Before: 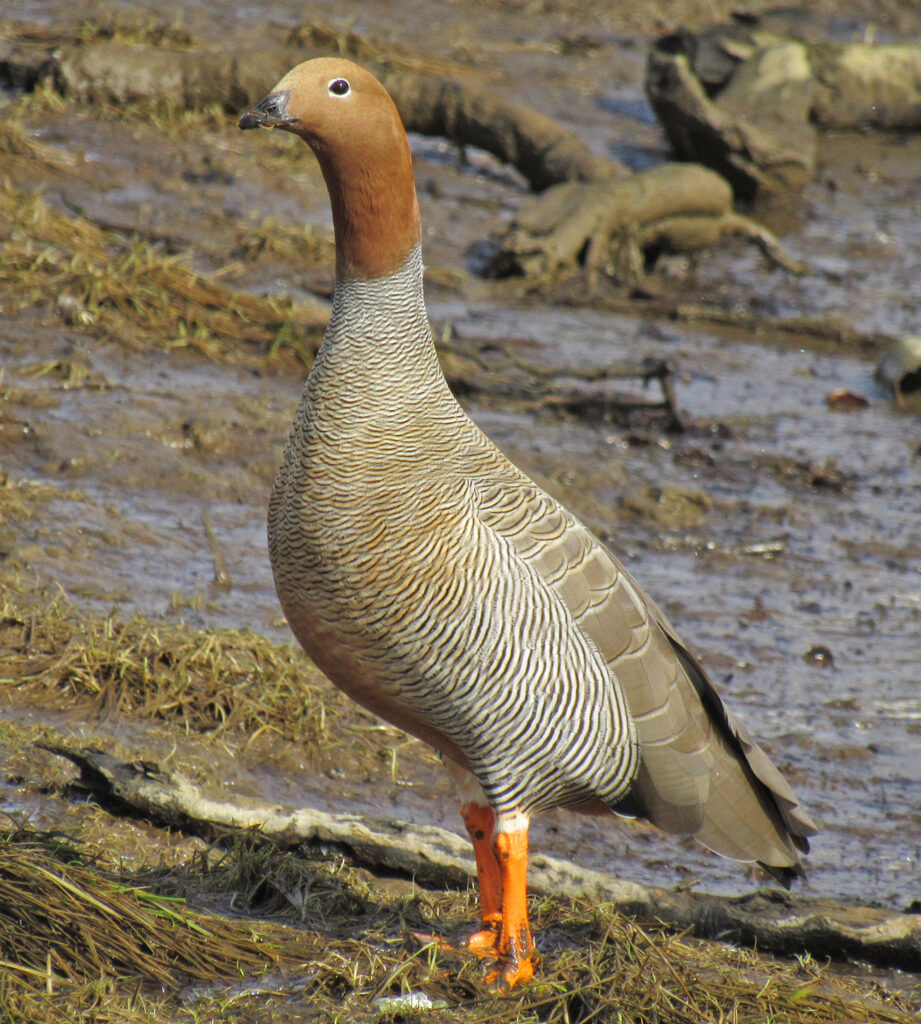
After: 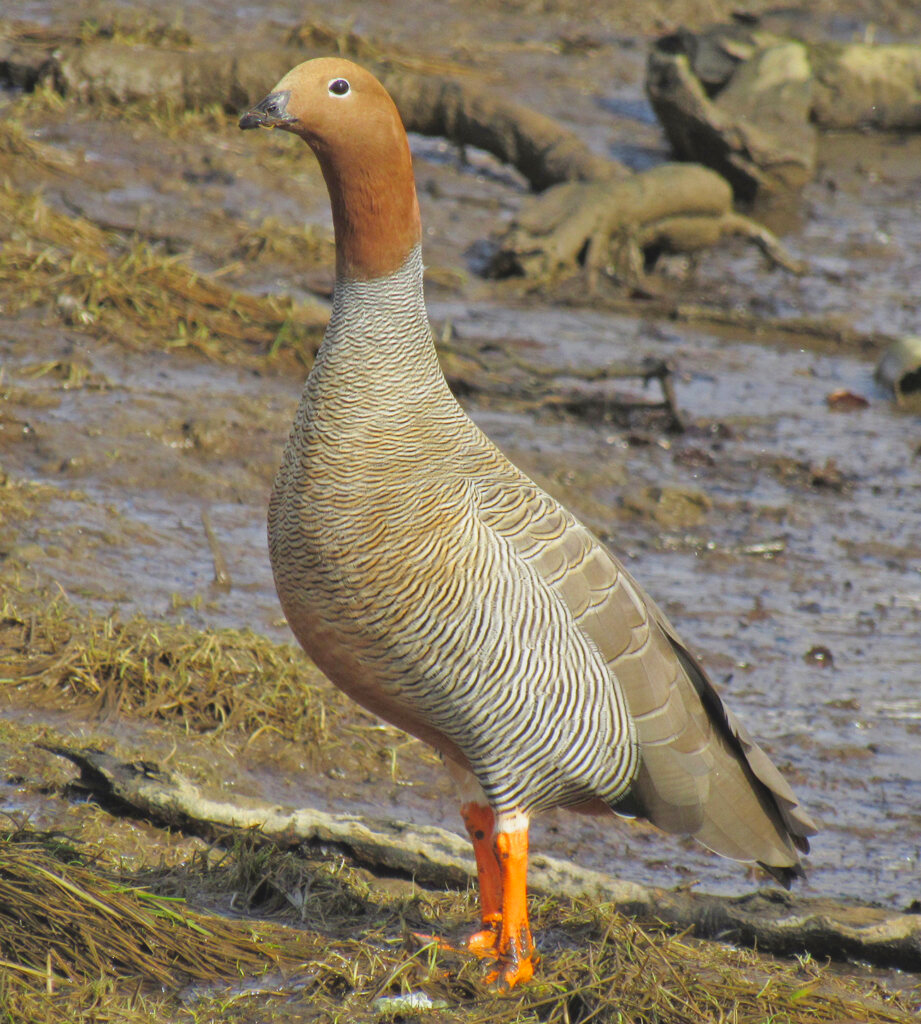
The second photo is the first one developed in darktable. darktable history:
contrast brightness saturation: contrast -0.1, brightness 0.05, saturation 0.08
tone equalizer: on, module defaults
